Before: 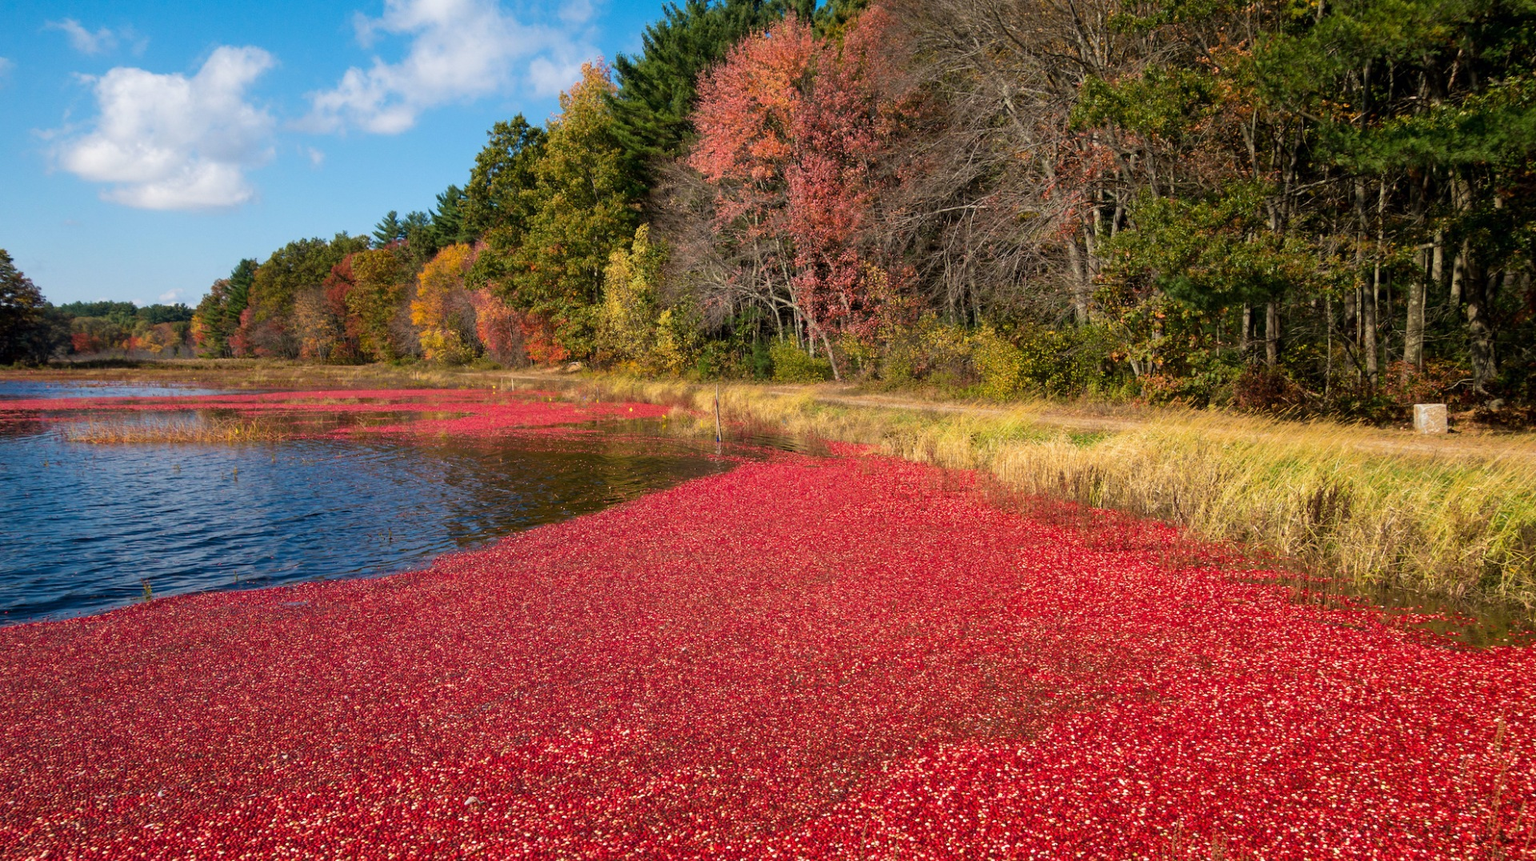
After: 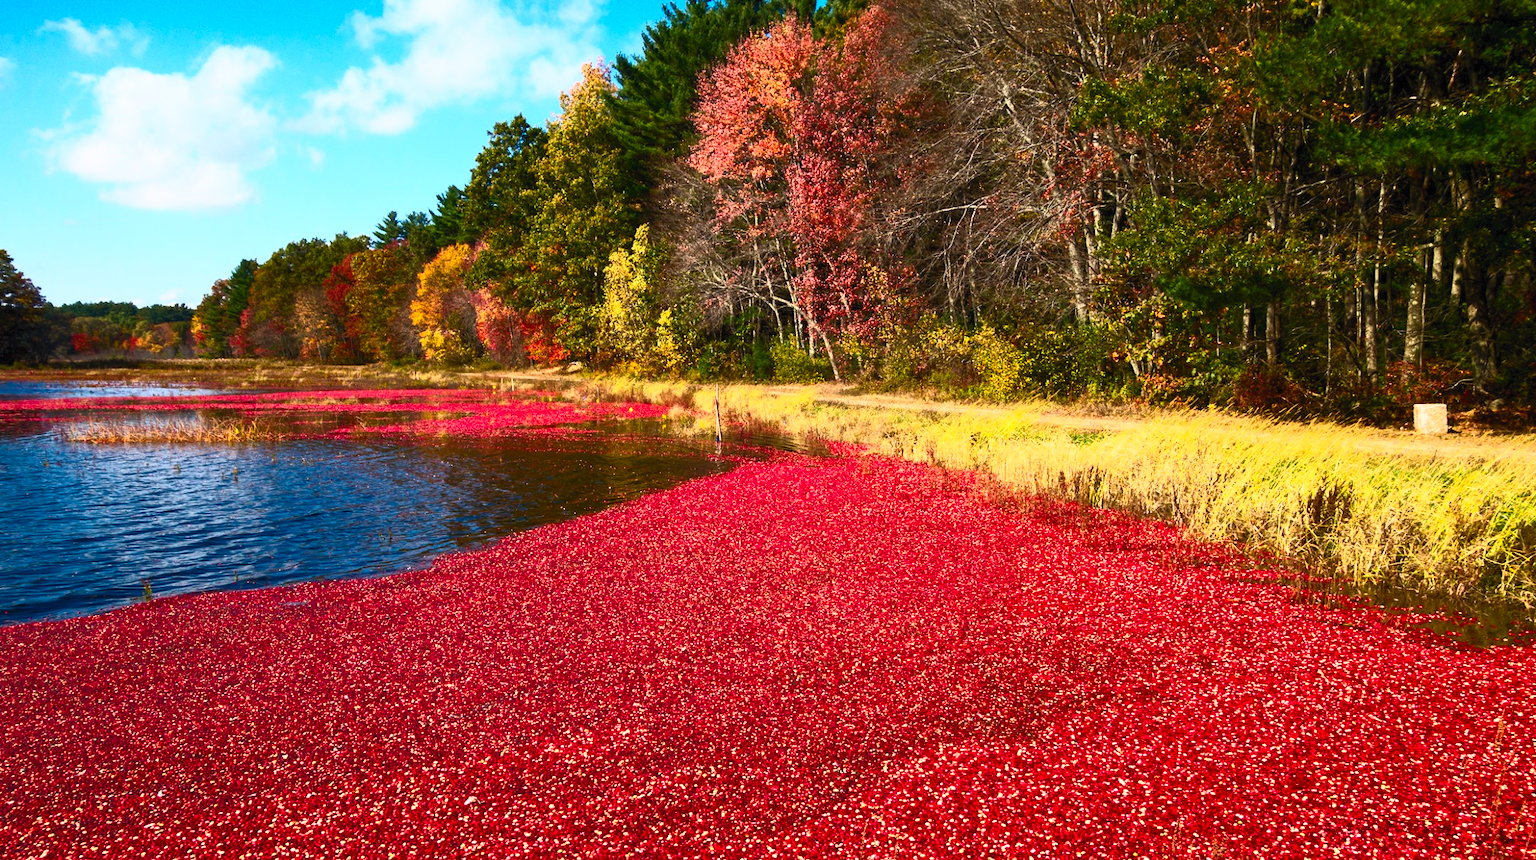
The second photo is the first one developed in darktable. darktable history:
exposure: exposure -0.49 EV, compensate highlight preservation false
contrast brightness saturation: contrast 0.839, brightness 0.587, saturation 0.592
